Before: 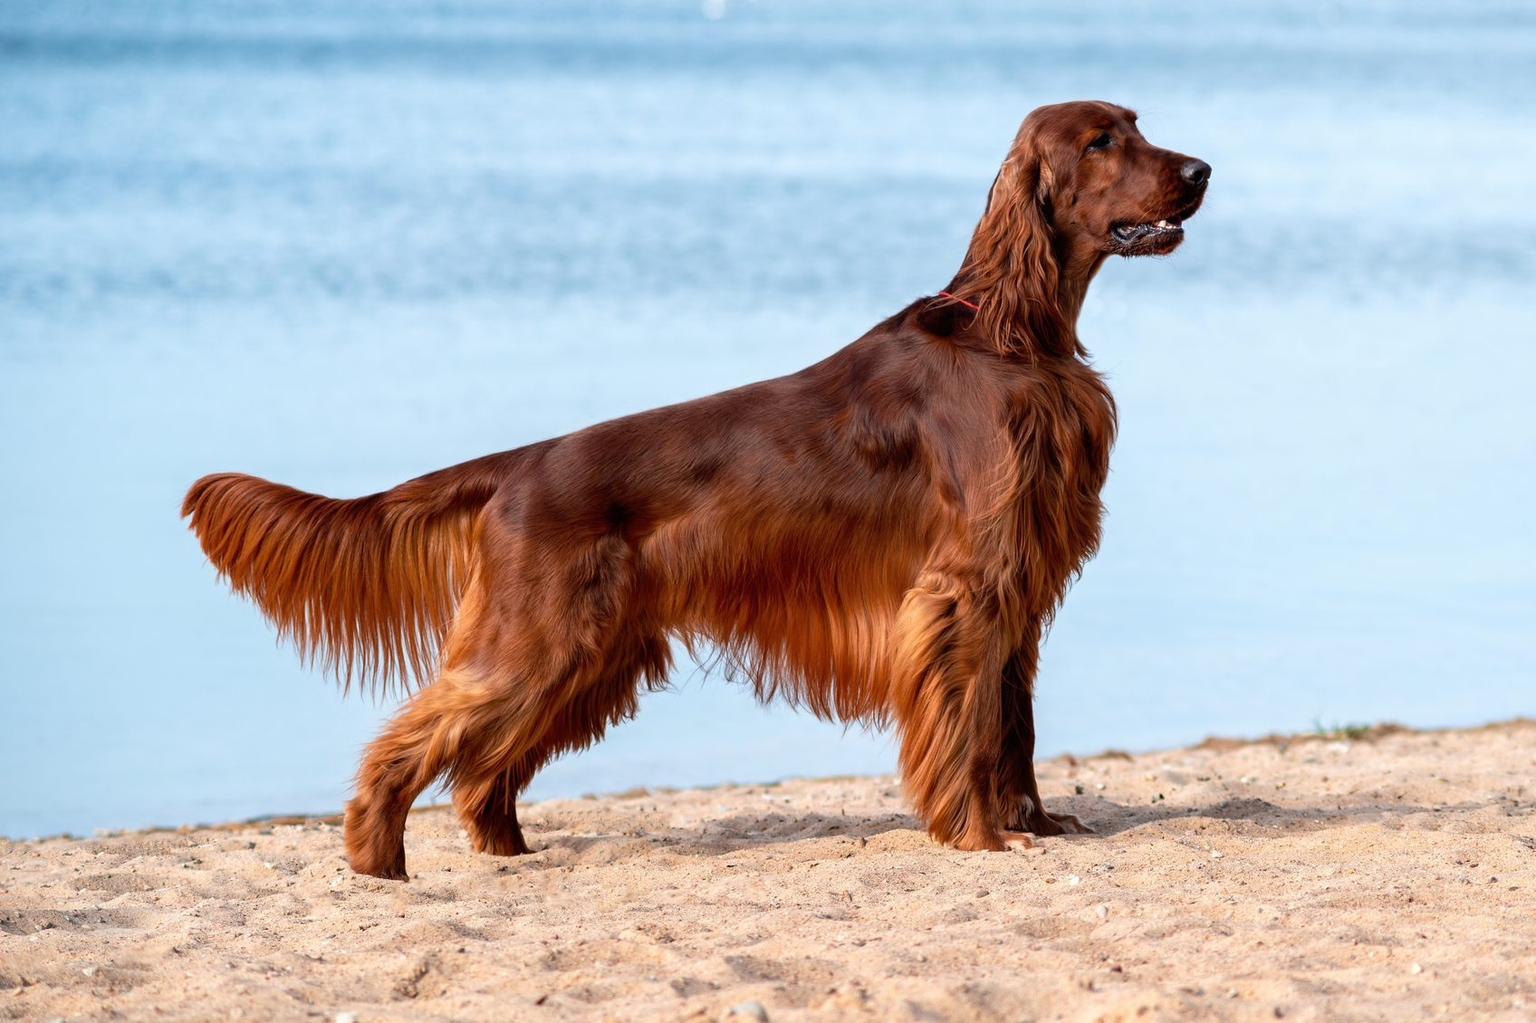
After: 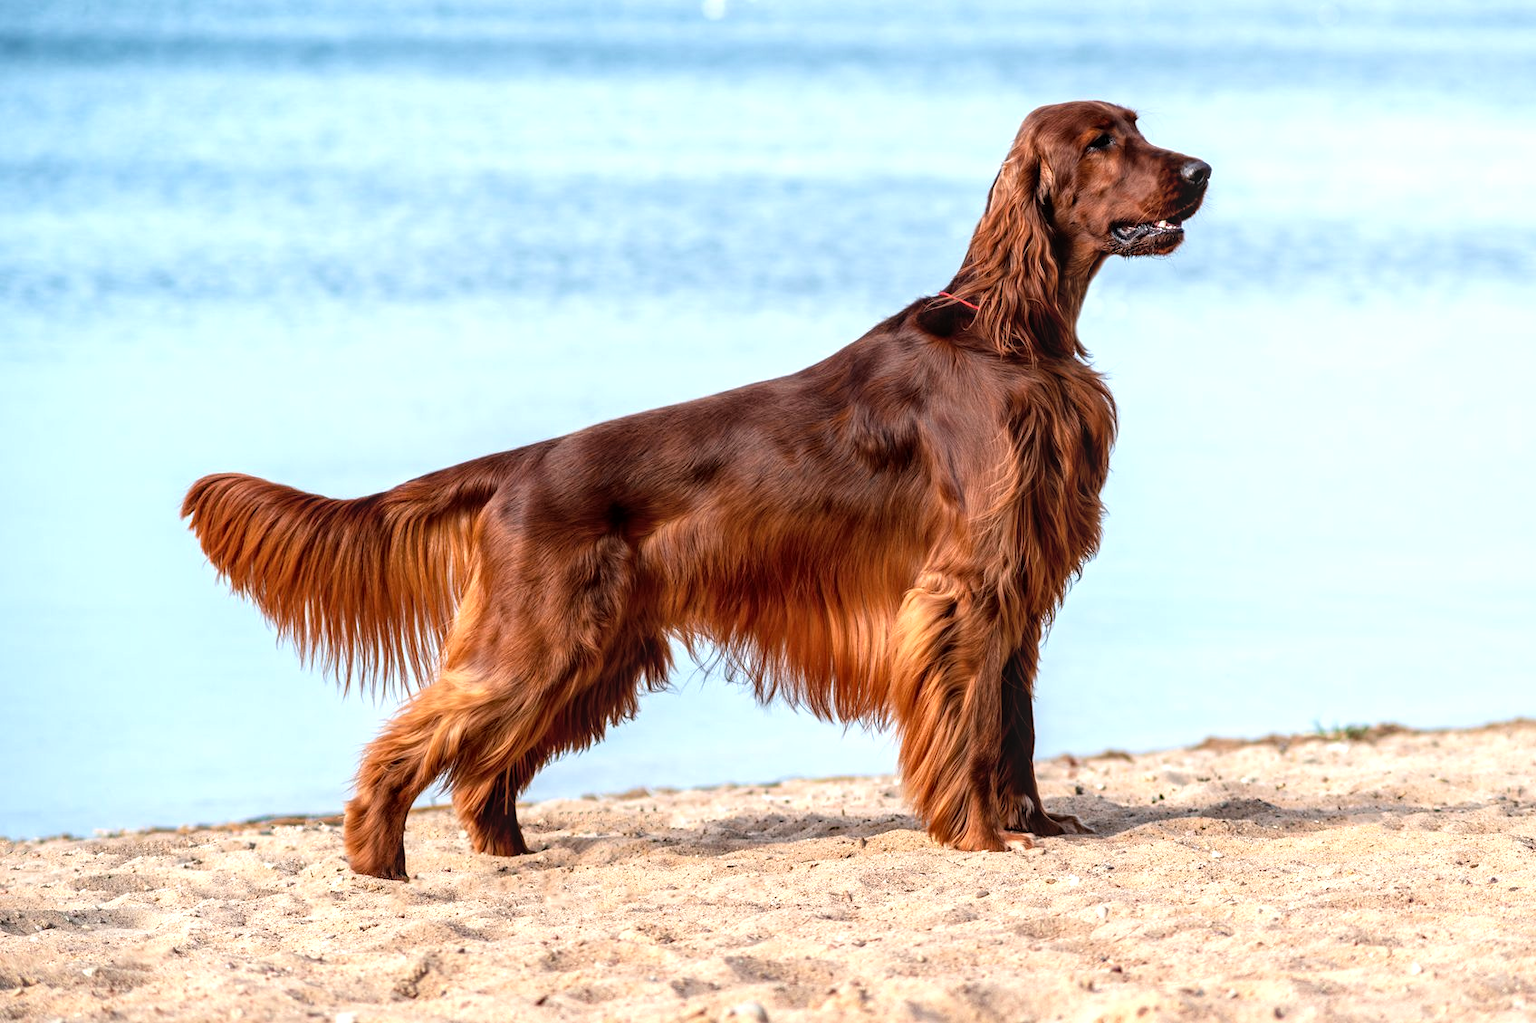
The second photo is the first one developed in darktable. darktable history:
local contrast: on, module defaults
tone equalizer: -8 EV -0.408 EV, -7 EV -0.405 EV, -6 EV -0.359 EV, -5 EV -0.233 EV, -3 EV 0.228 EV, -2 EV 0.311 EV, -1 EV 0.365 EV, +0 EV 0.394 EV, mask exposure compensation -0.49 EV
